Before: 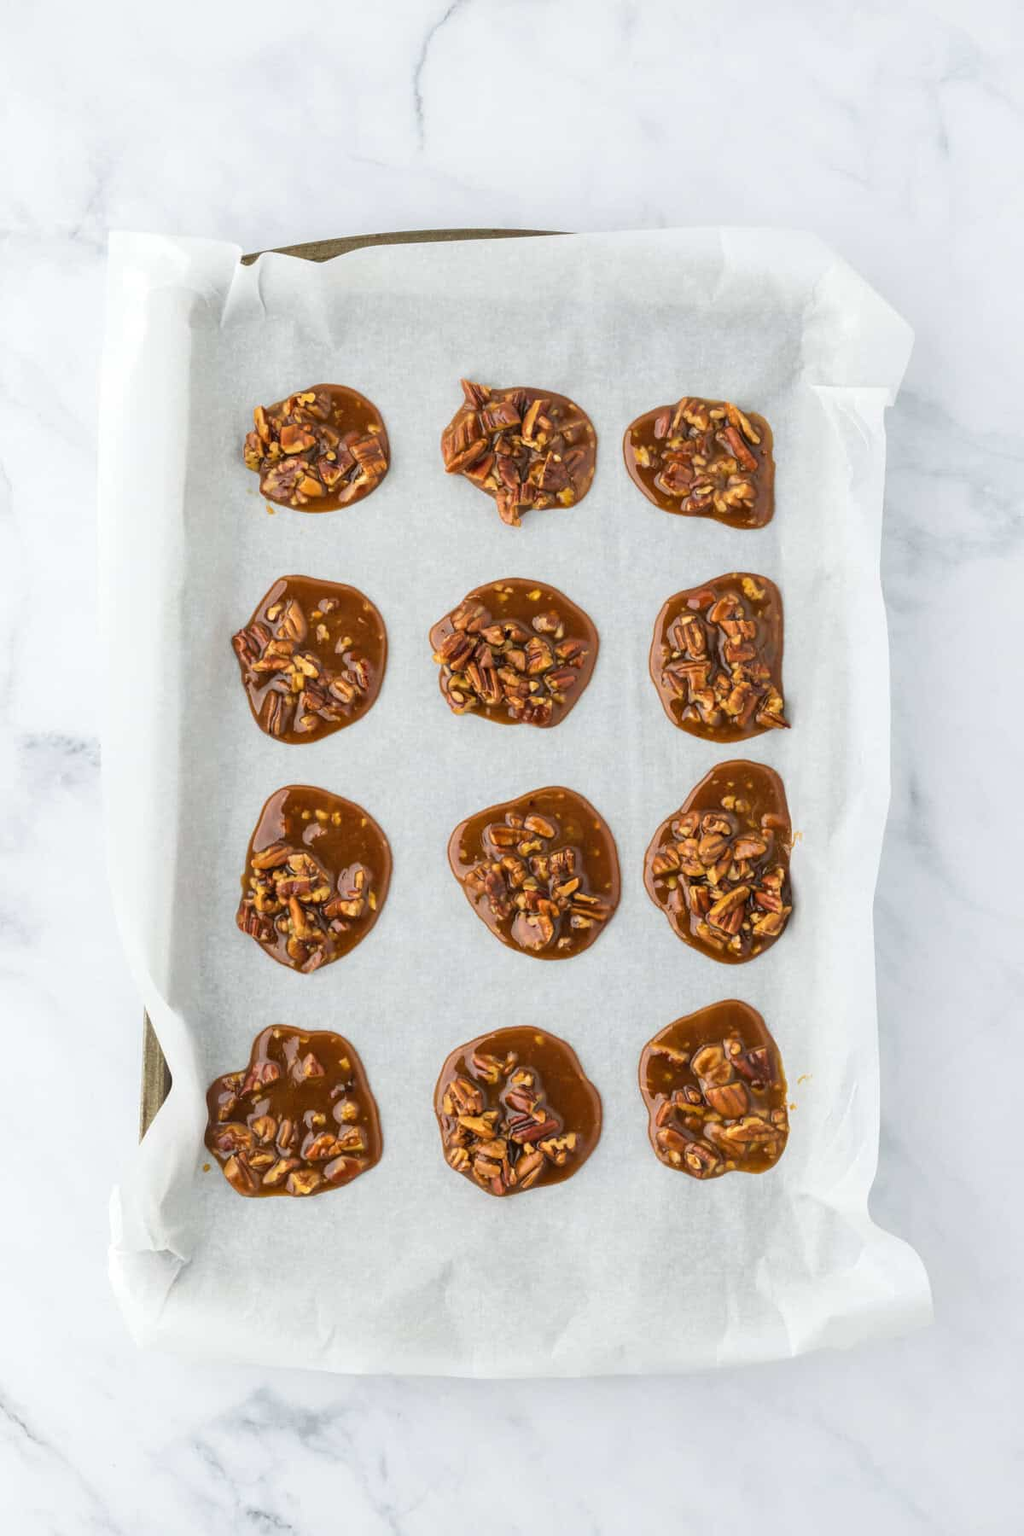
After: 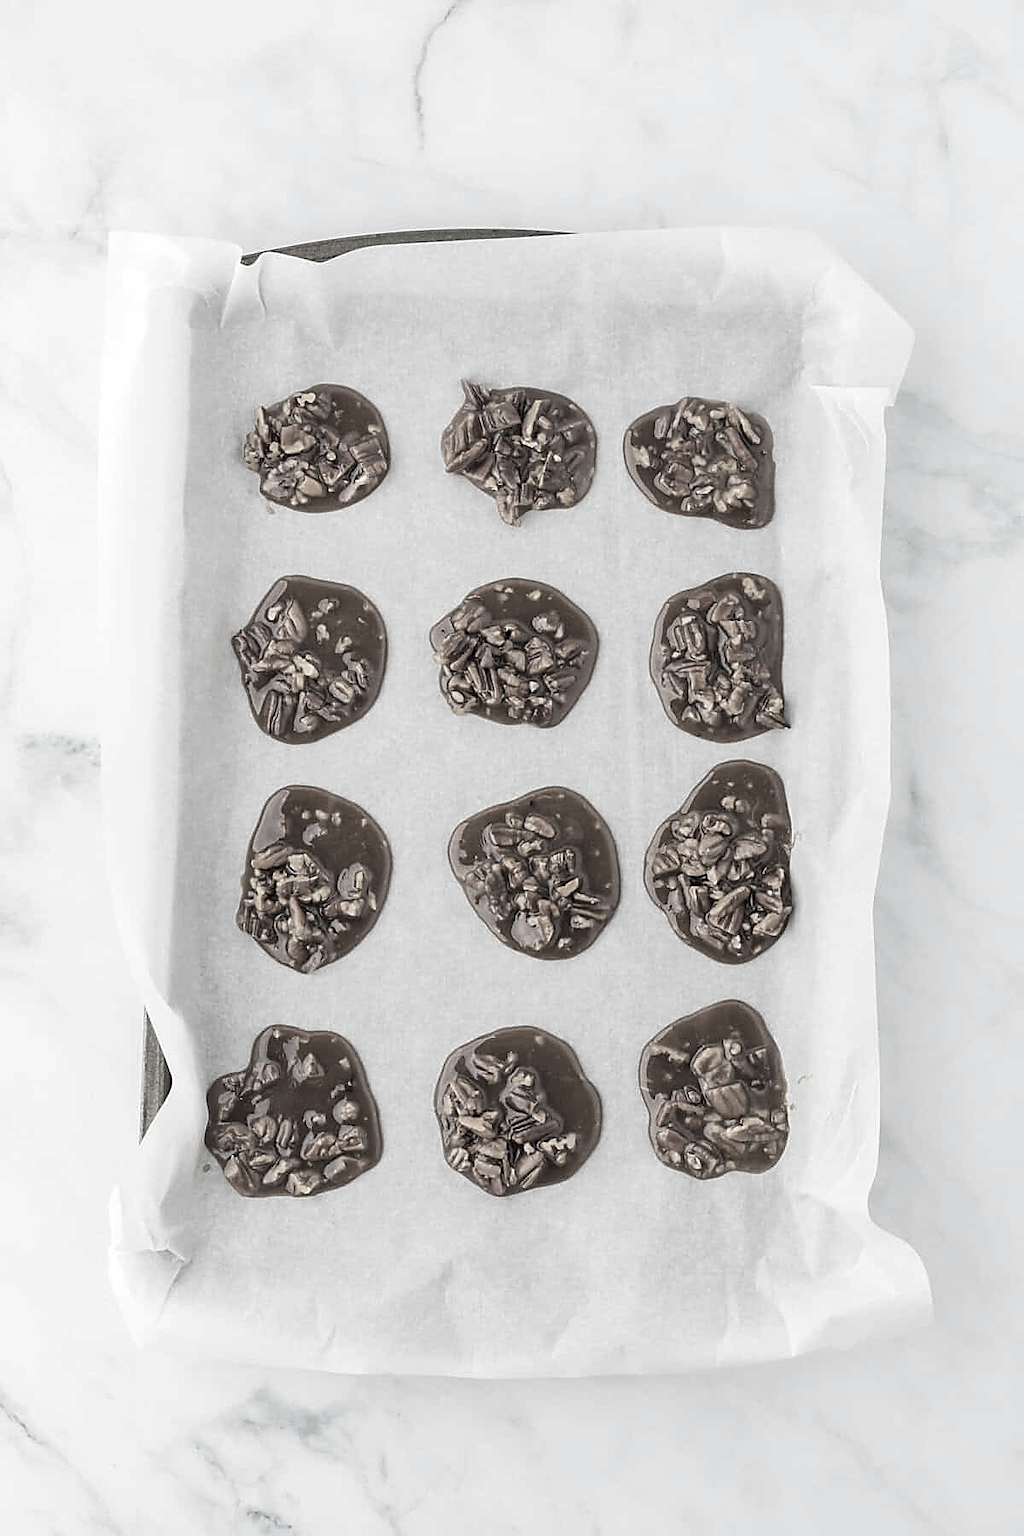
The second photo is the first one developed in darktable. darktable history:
color correction: highlights b* 0.033, saturation 0.143
sharpen: radius 1.406, amount 1.264, threshold 0.762
